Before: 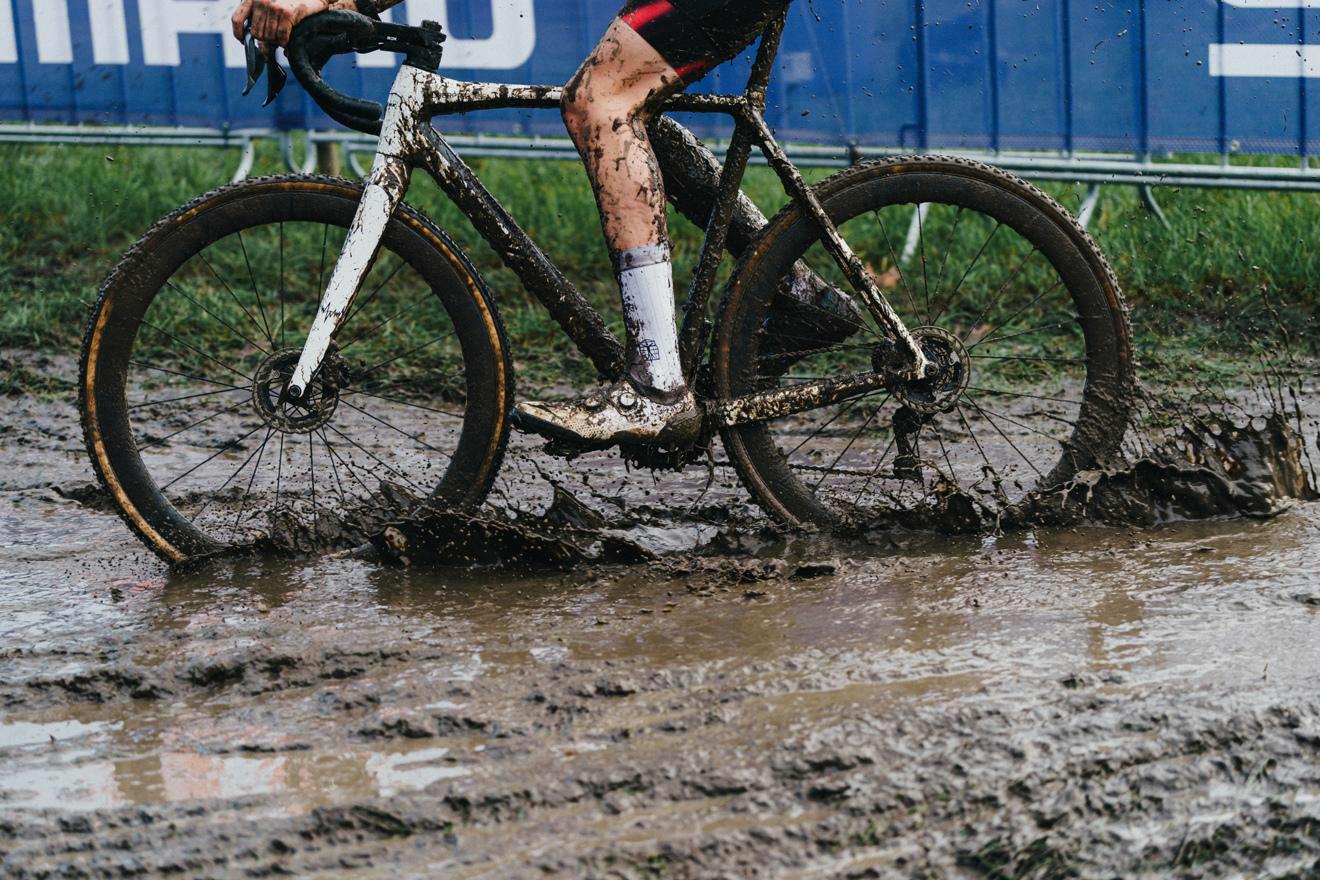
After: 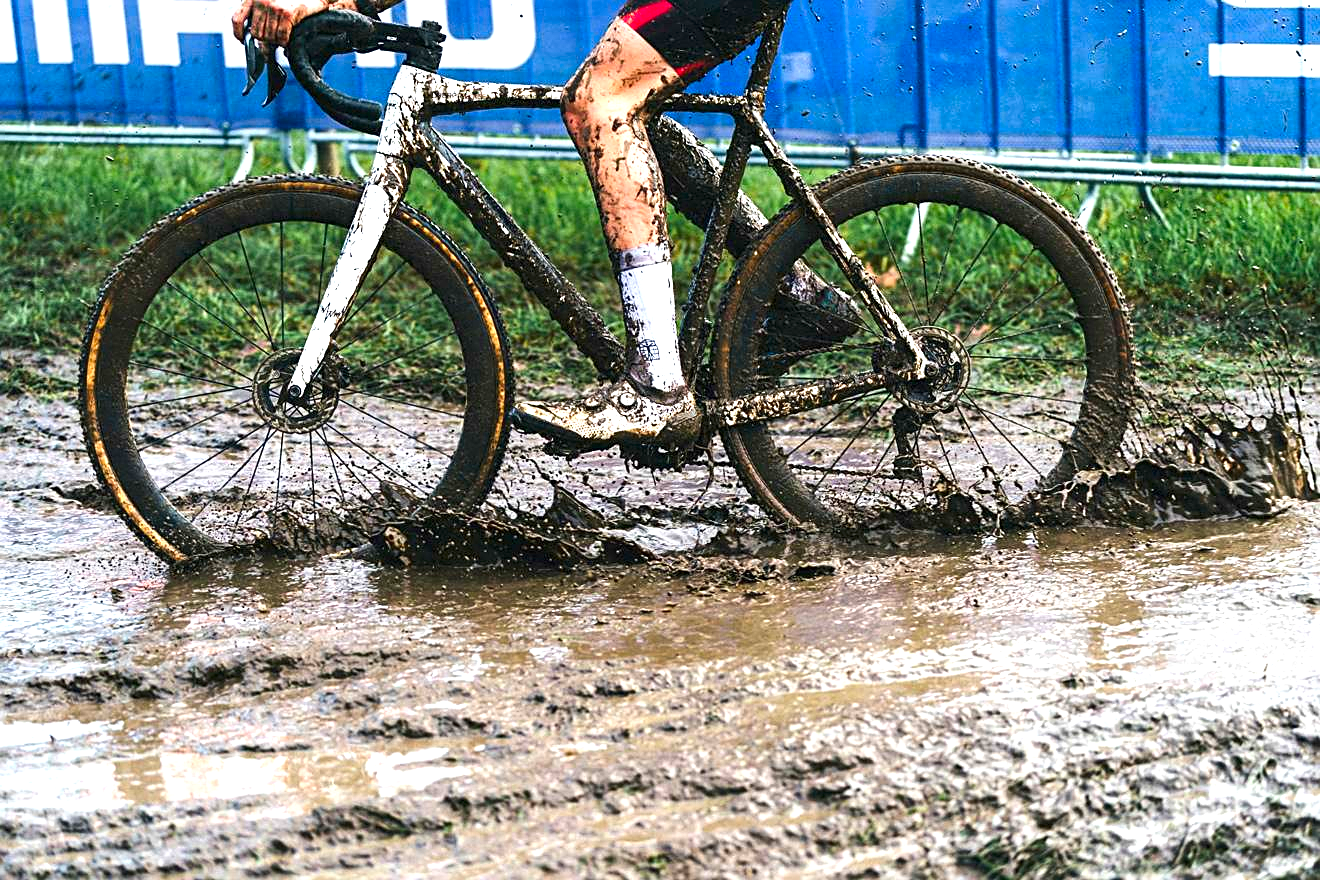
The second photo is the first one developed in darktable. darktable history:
local contrast: highlights 100%, shadows 100%, detail 120%, midtone range 0.2
sharpen: on, module defaults
exposure: black level correction 0, exposure 1.2 EV, compensate exposure bias true, compensate highlight preservation false
contrast brightness saturation: contrast 0.09, saturation 0.28
